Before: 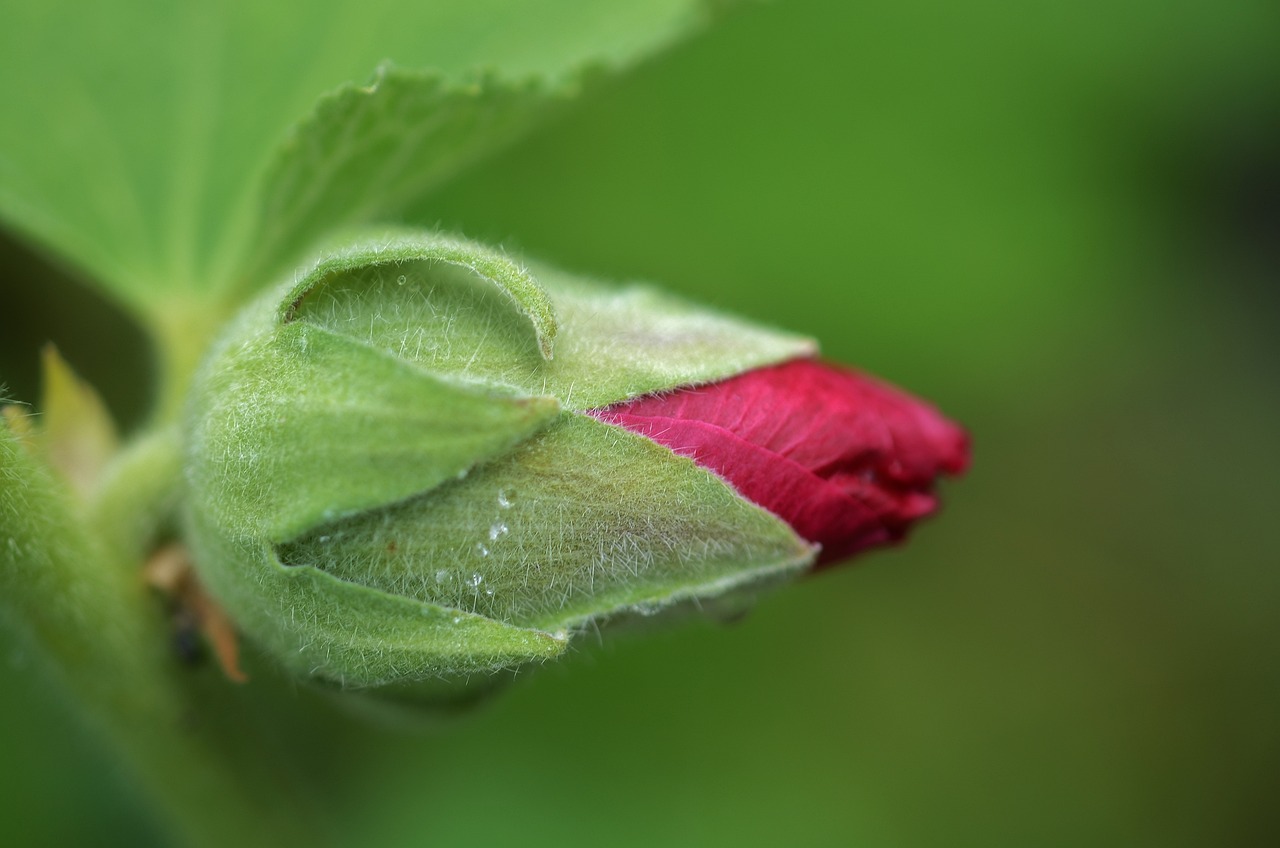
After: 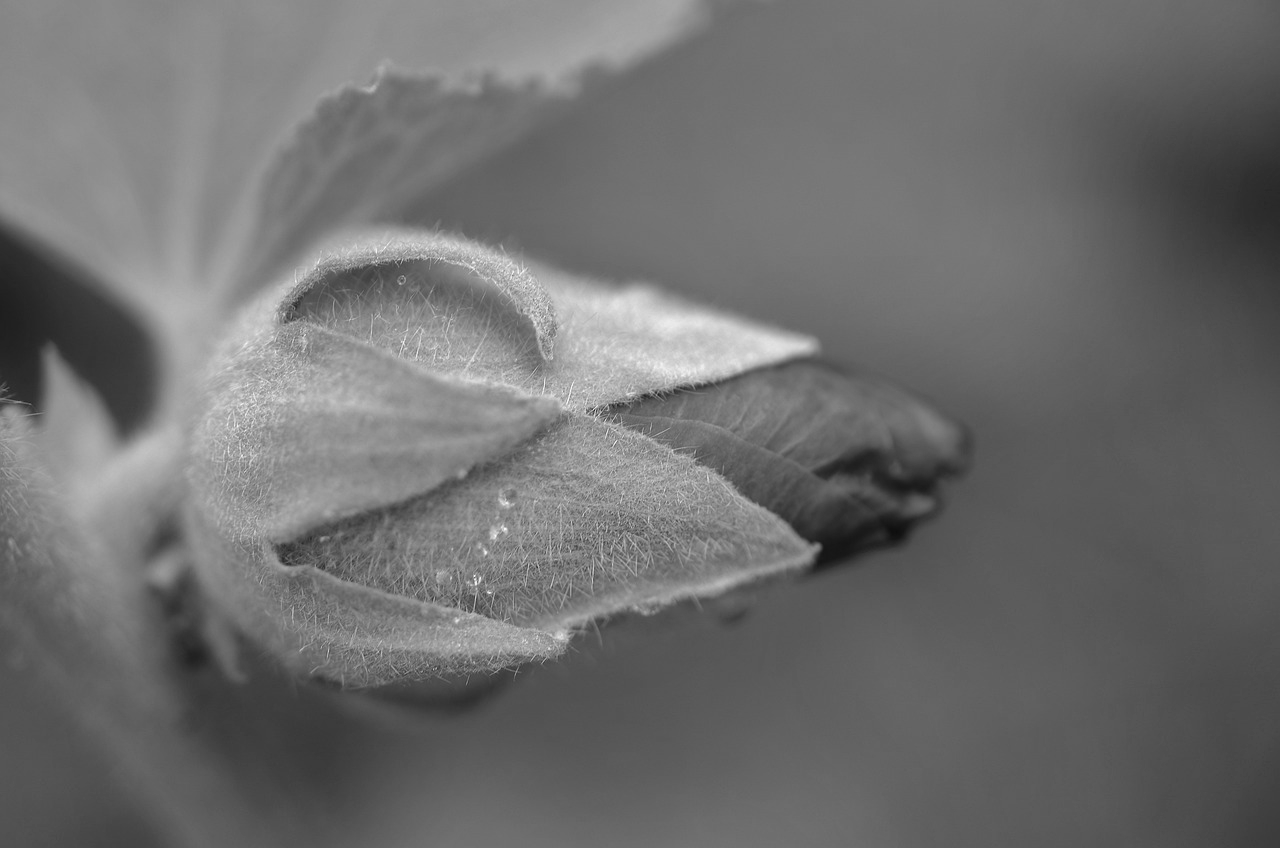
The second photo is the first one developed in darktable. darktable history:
shadows and highlights: white point adjustment 0.1, highlights -70, soften with gaussian
monochrome: on, module defaults
